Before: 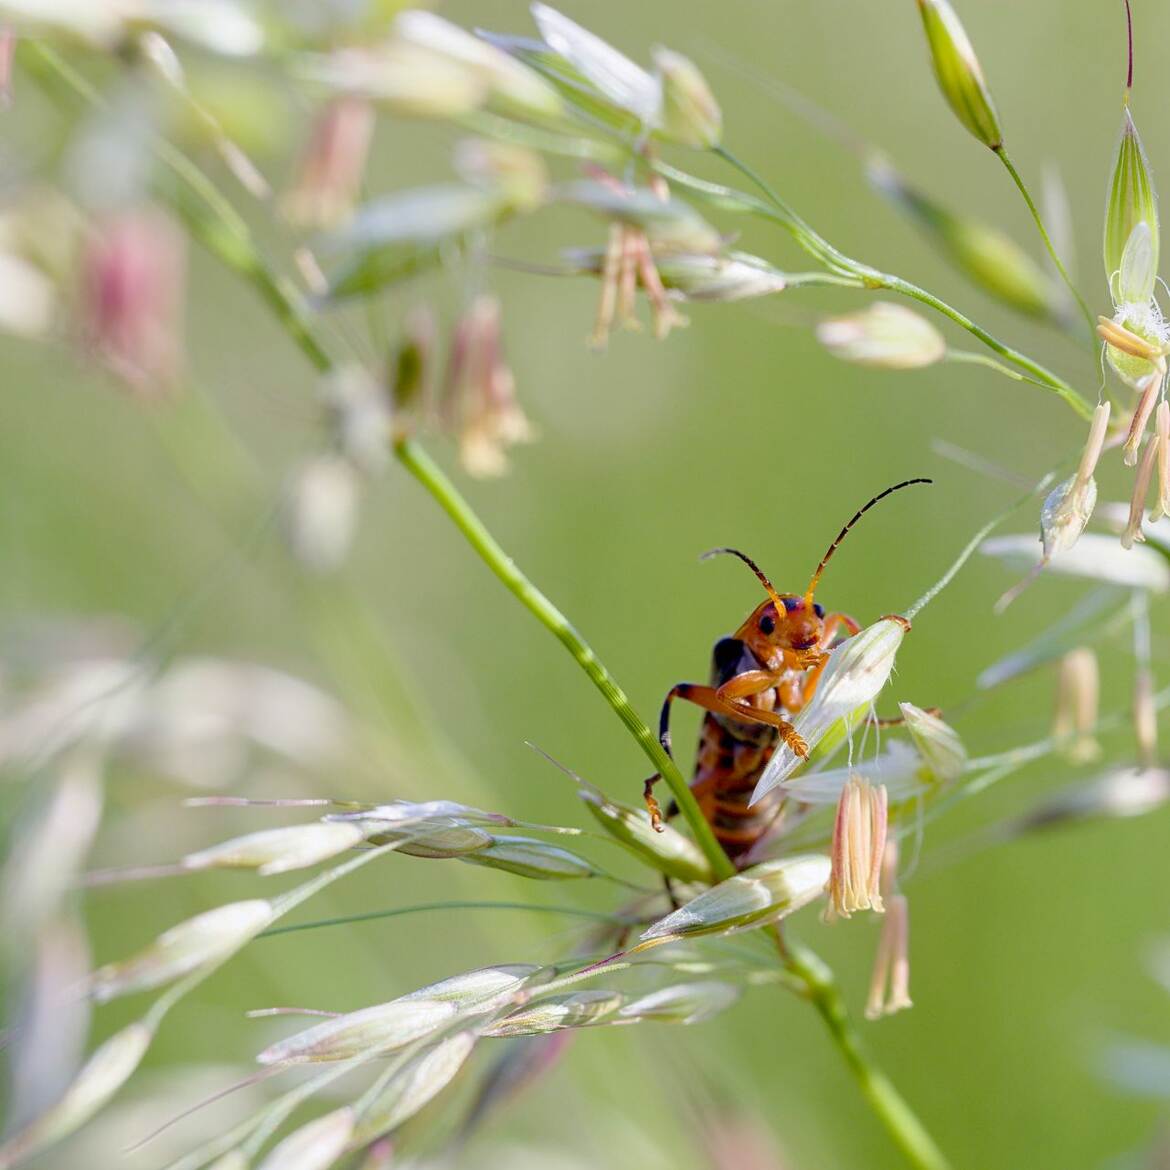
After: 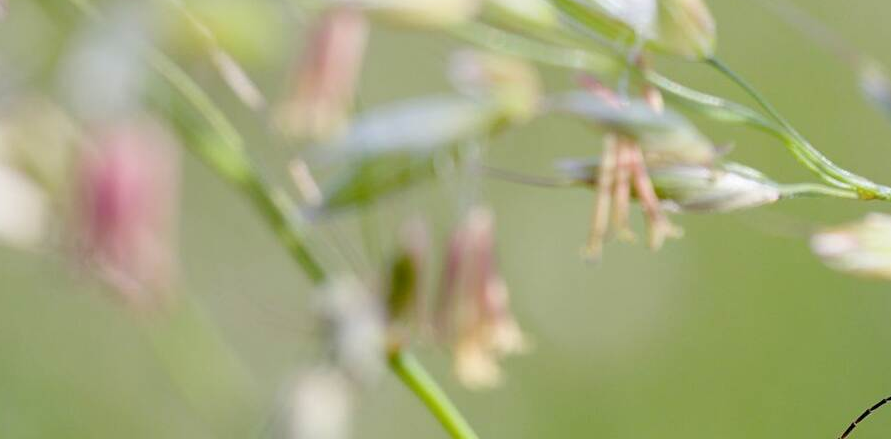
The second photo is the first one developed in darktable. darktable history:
crop: left 0.569%, top 7.644%, right 23.222%, bottom 54.755%
